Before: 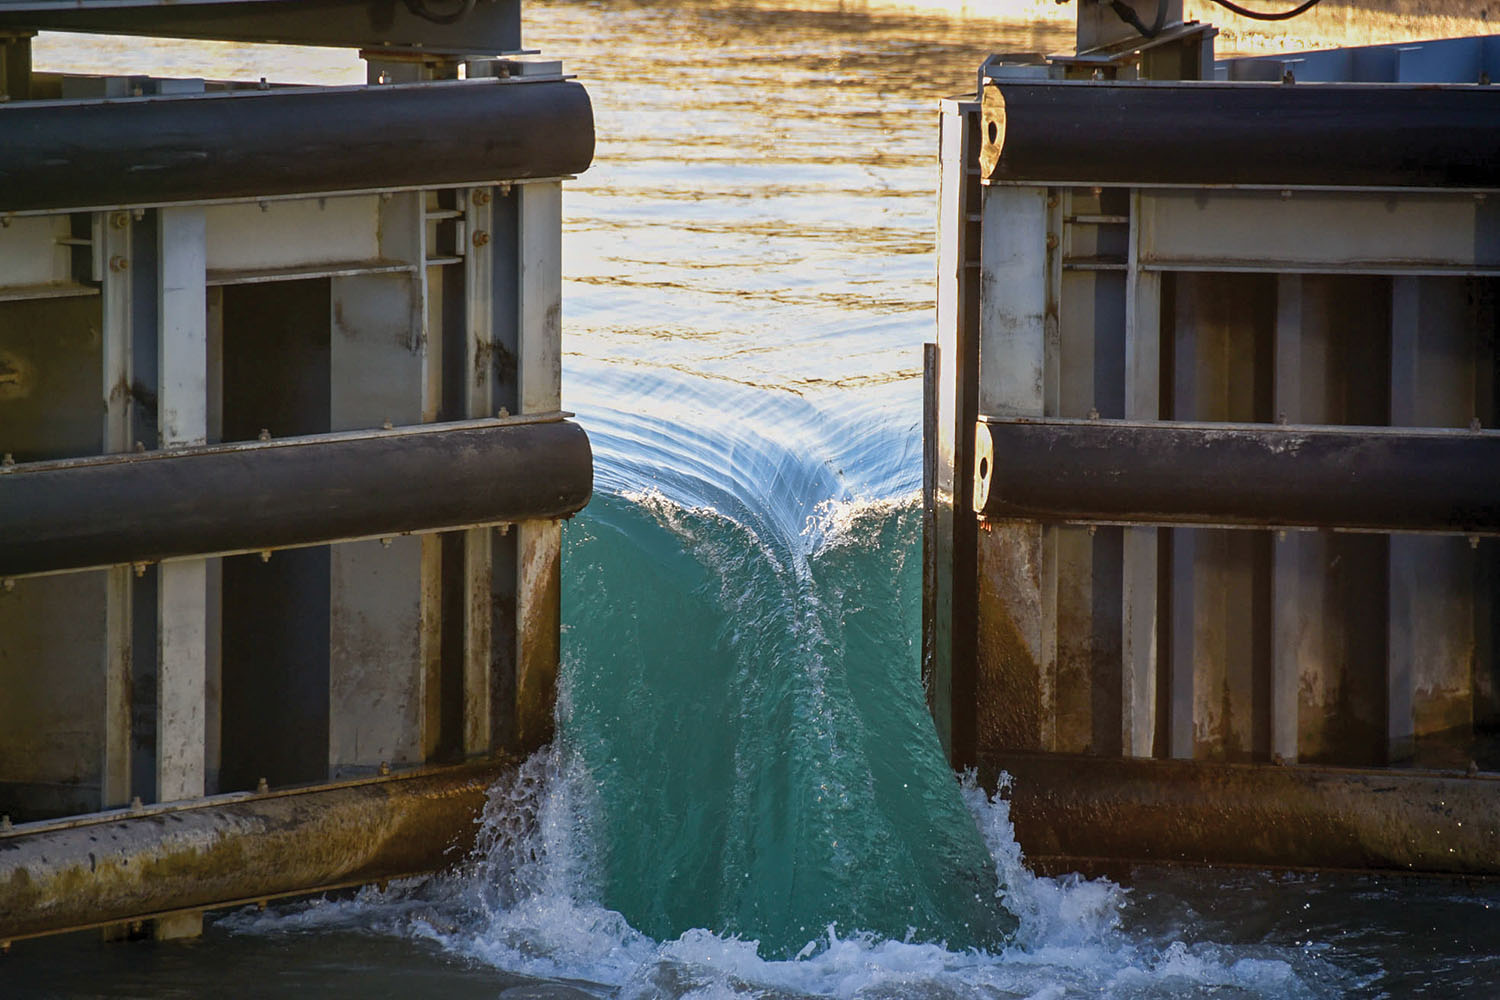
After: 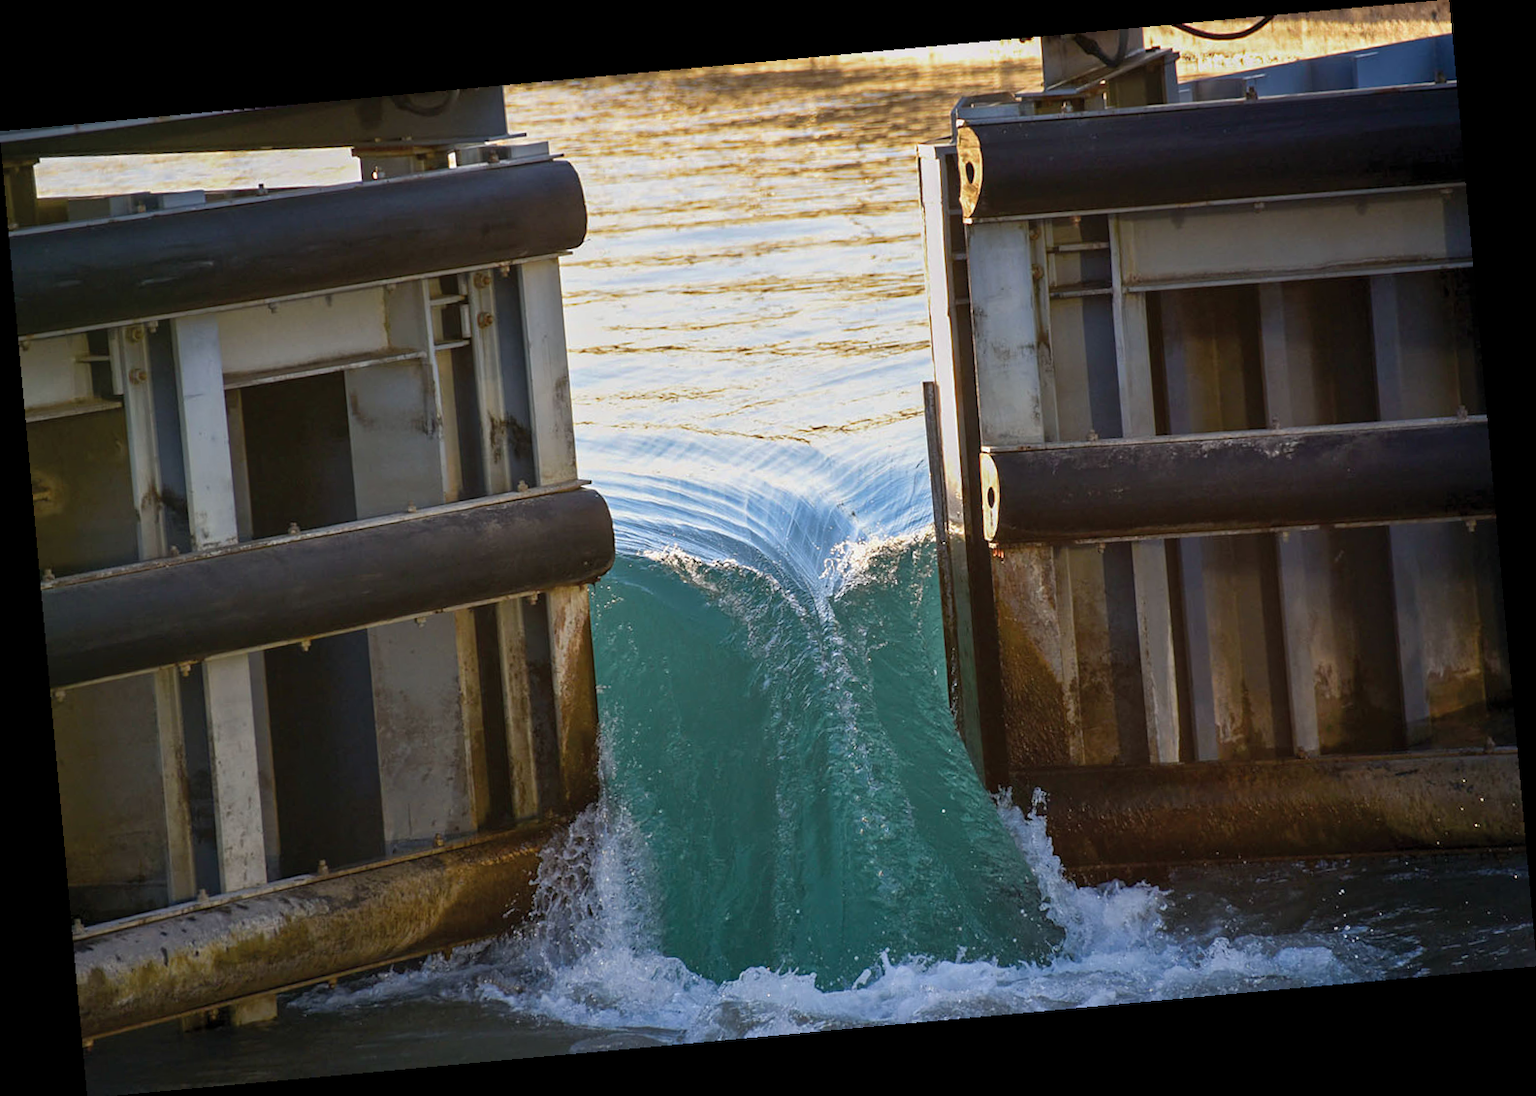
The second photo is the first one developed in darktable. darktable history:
rotate and perspective: rotation -5.2°, automatic cropping off
tone equalizer: on, module defaults
